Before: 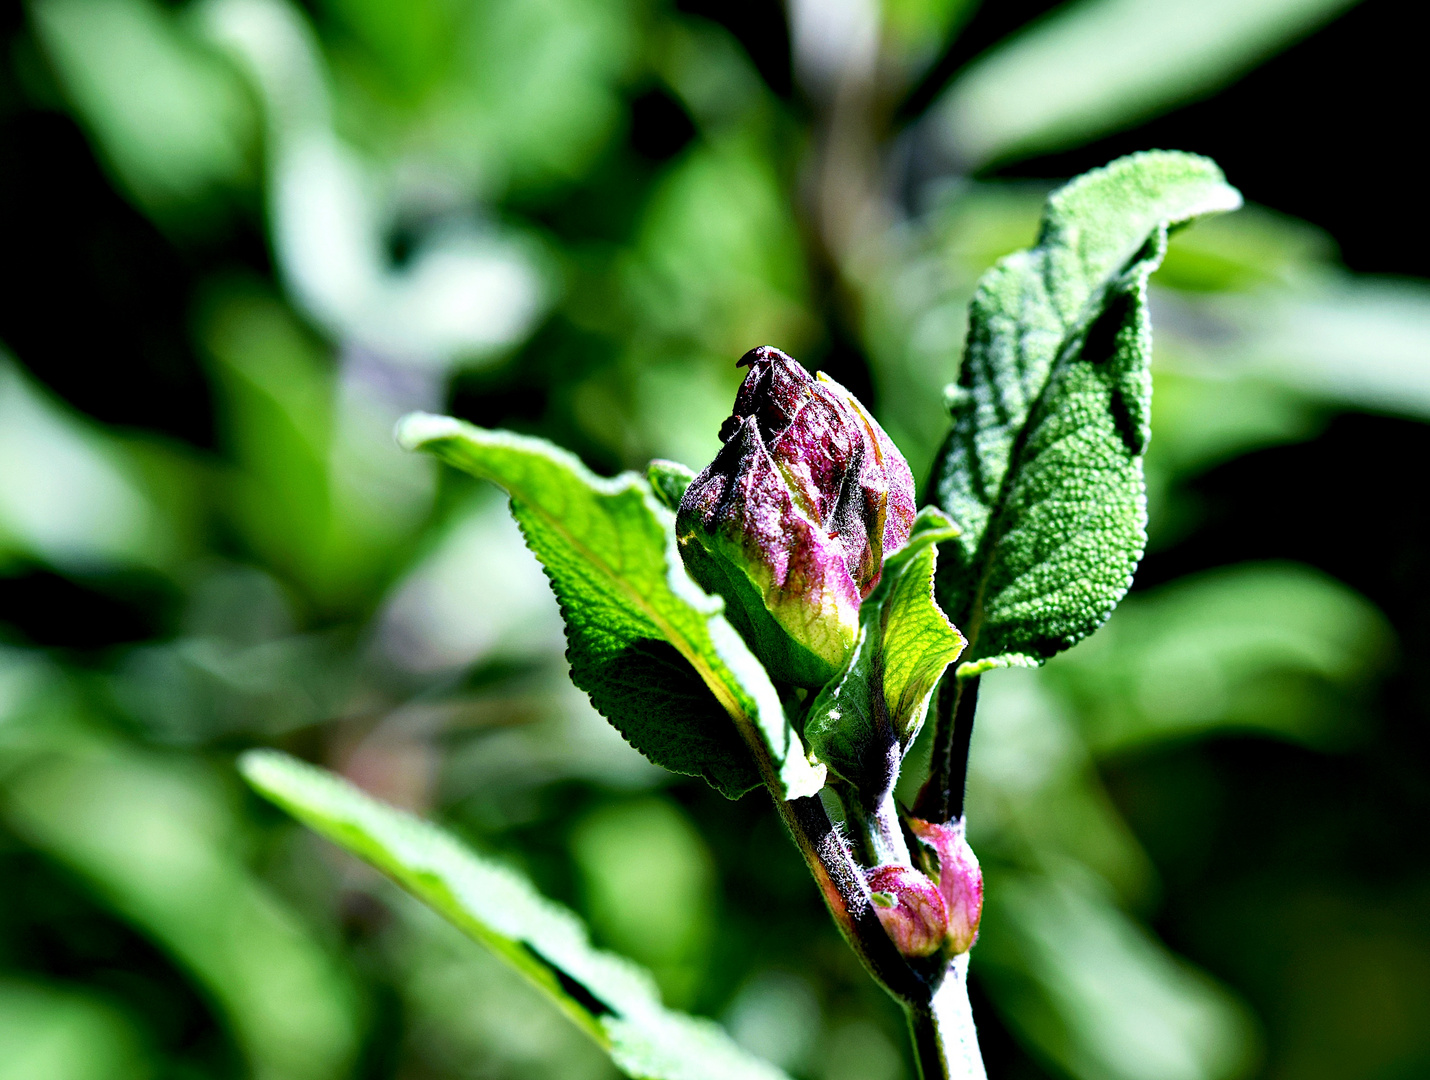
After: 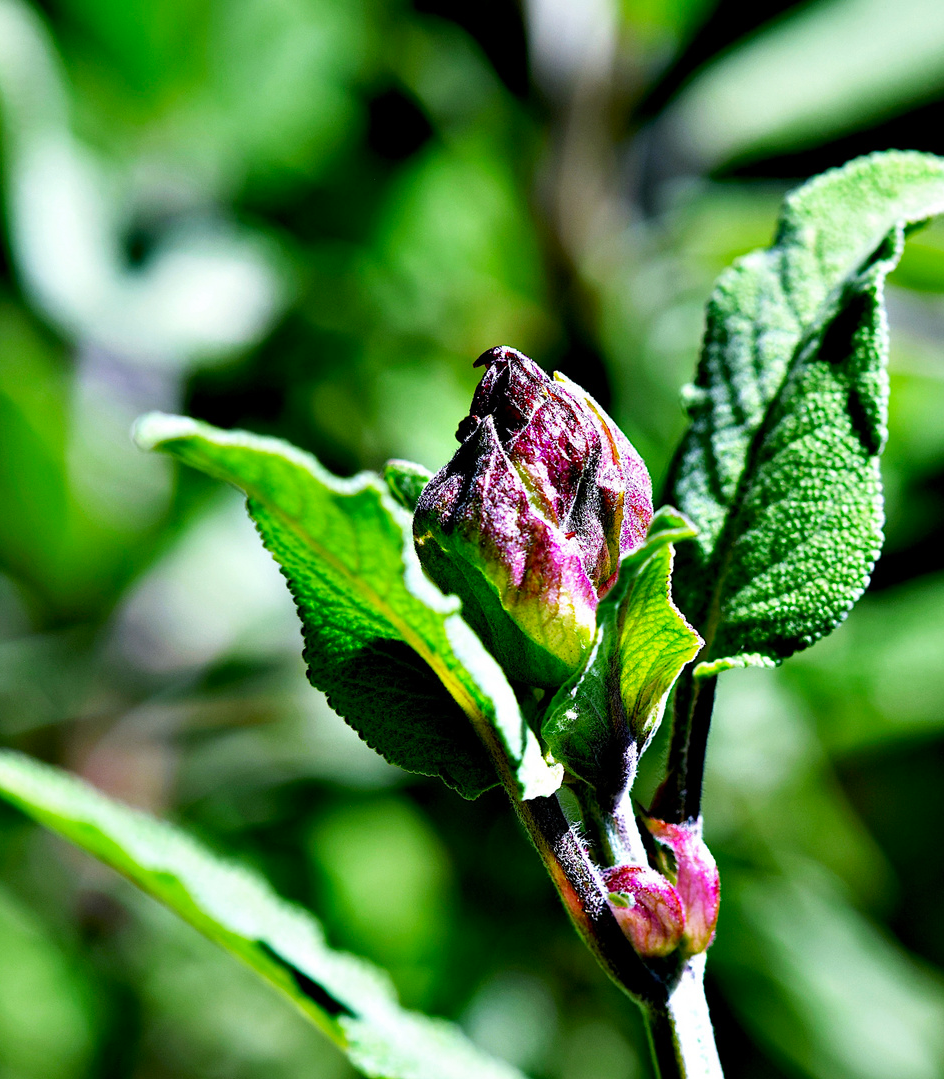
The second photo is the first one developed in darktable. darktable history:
vibrance: vibrance 60%
crop and rotate: left 18.442%, right 15.508%
